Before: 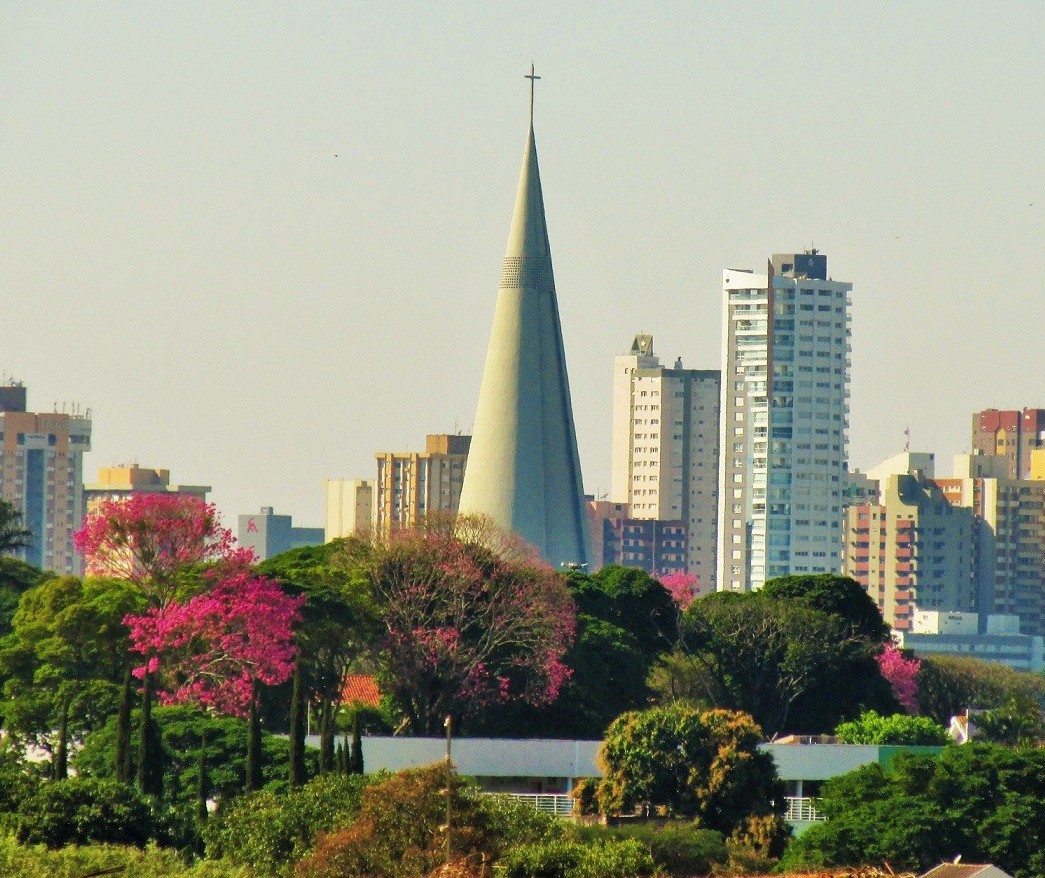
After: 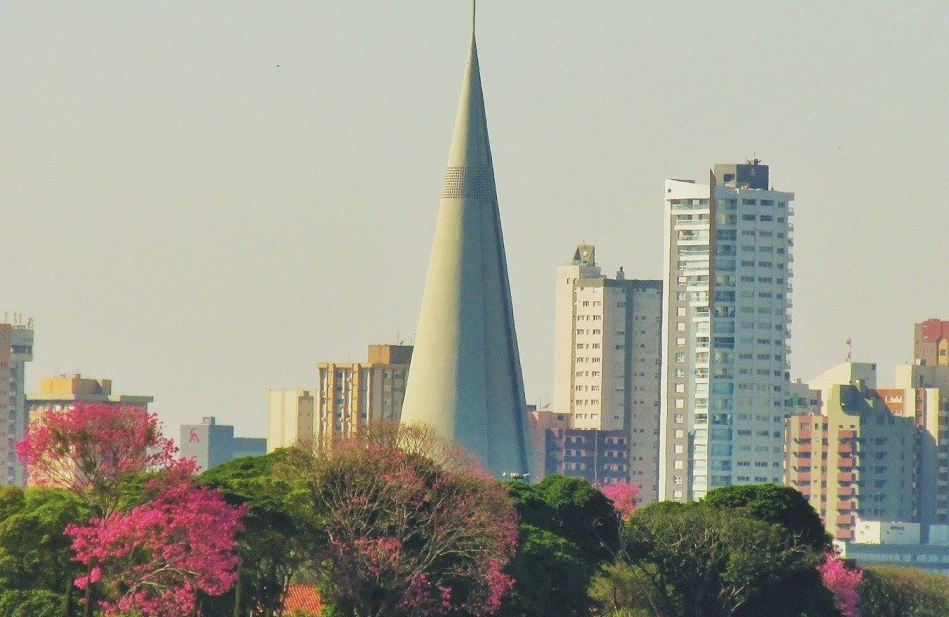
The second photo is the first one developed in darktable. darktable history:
crop: left 5.596%, top 10.314%, right 3.534%, bottom 19.395%
contrast brightness saturation: contrast -0.15, brightness 0.05, saturation -0.12
